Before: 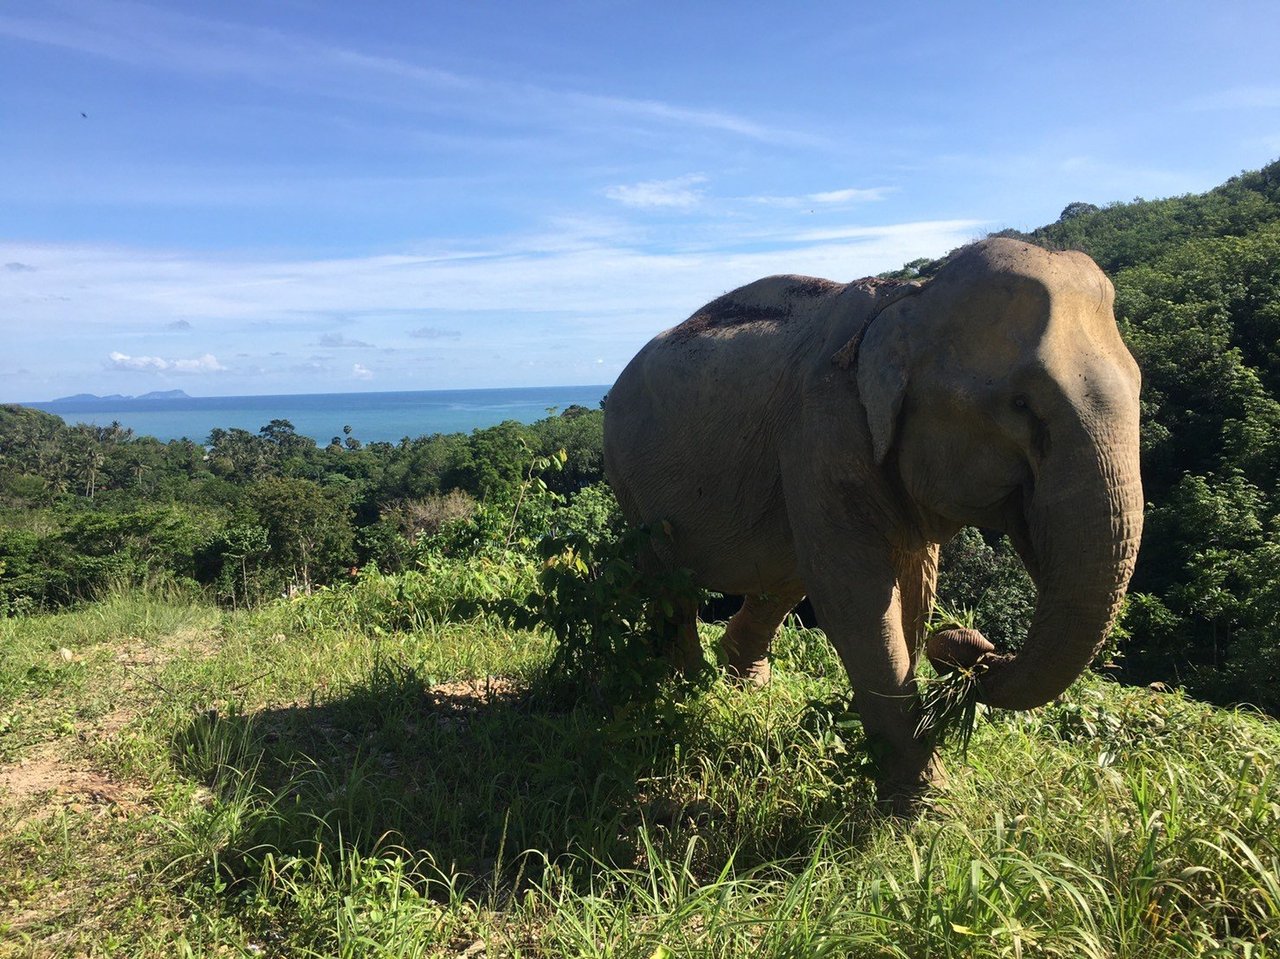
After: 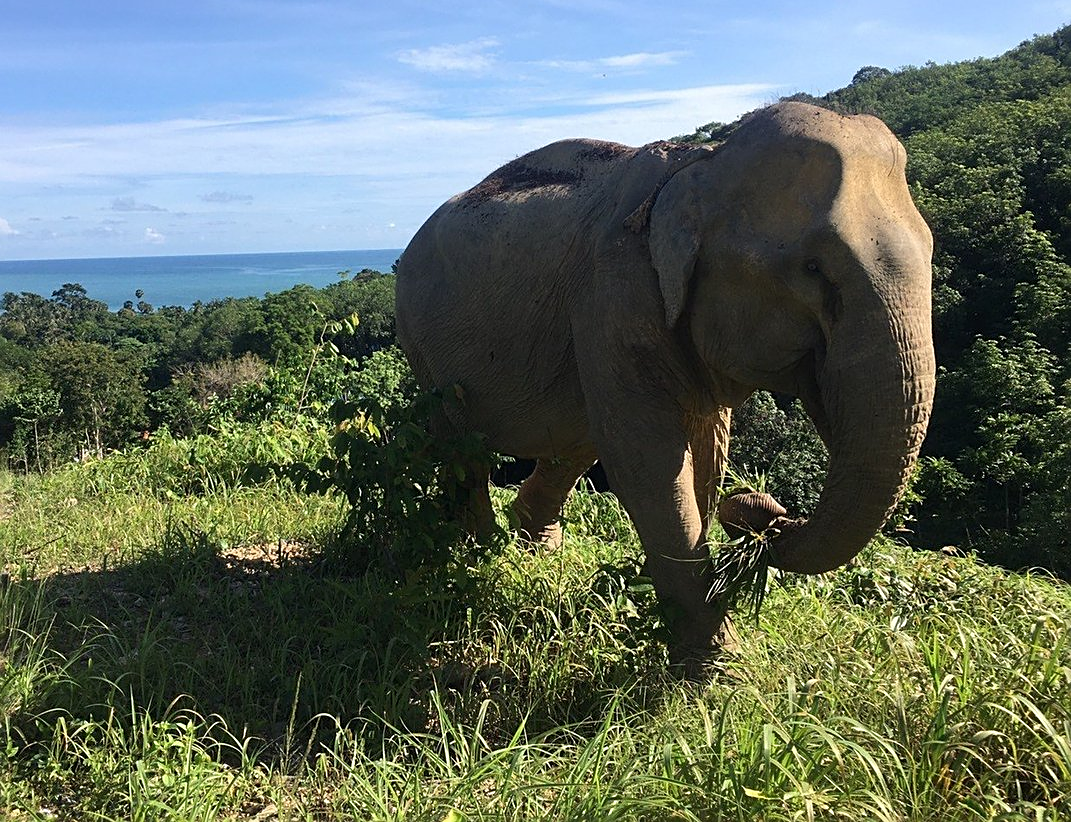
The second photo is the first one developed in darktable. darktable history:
crop: left 16.315%, top 14.246%
sharpen: on, module defaults
